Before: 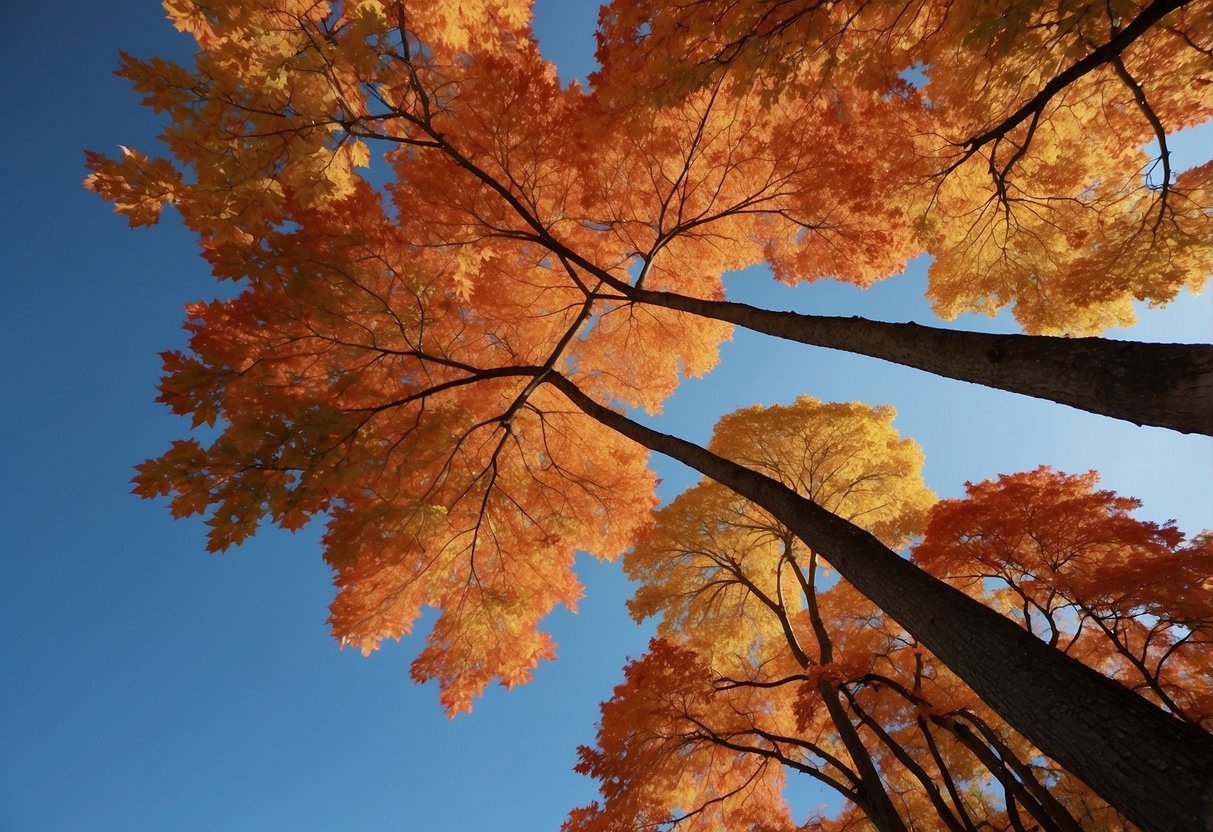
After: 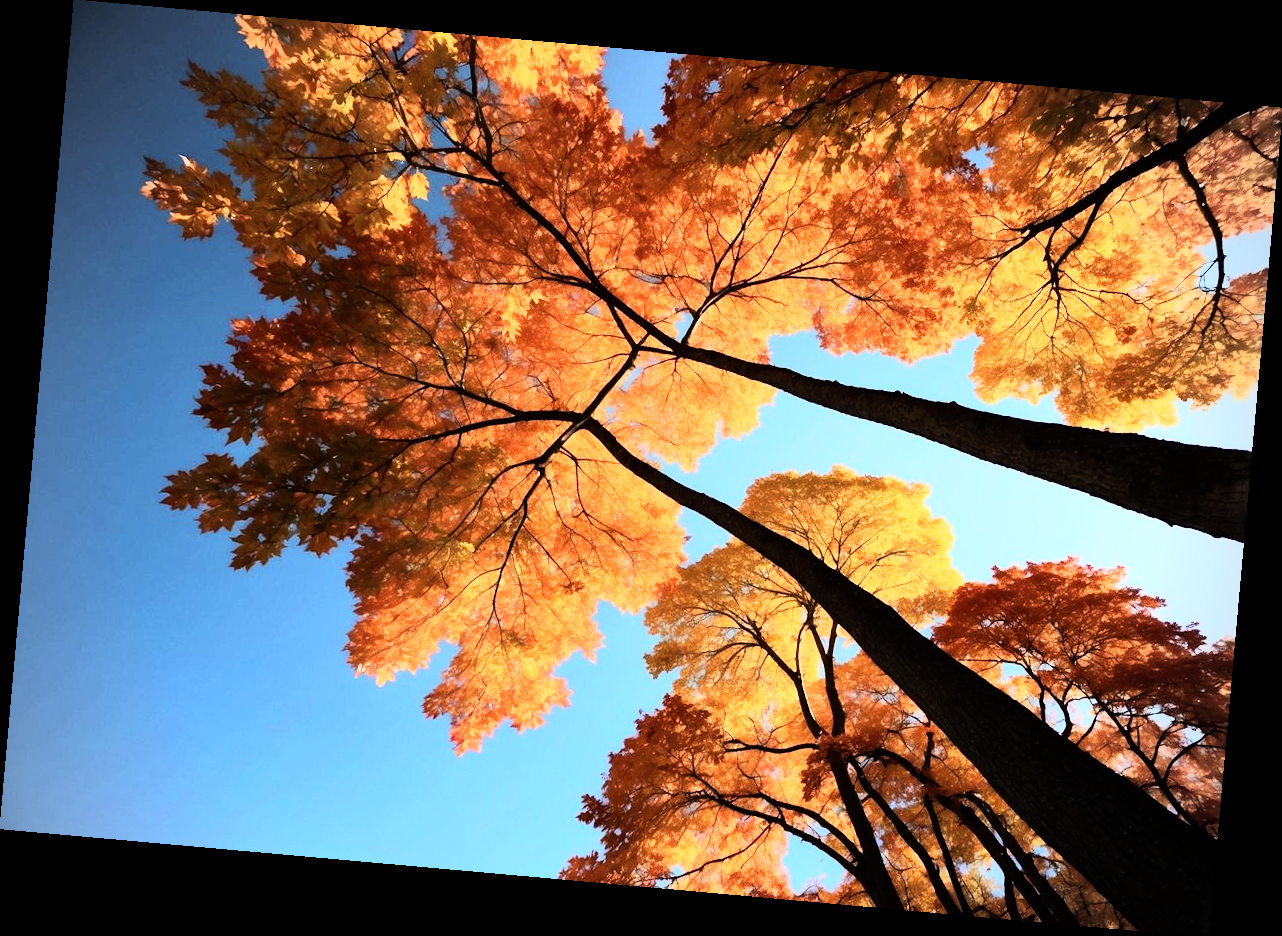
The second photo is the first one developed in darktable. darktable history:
rotate and perspective: rotation 5.12°, automatic cropping off
vignetting: on, module defaults
tone equalizer: on, module defaults
rgb curve: curves: ch0 [(0, 0) (0.21, 0.15) (0.24, 0.21) (0.5, 0.75) (0.75, 0.96) (0.89, 0.99) (1, 1)]; ch1 [(0, 0.02) (0.21, 0.13) (0.25, 0.2) (0.5, 0.67) (0.75, 0.9) (0.89, 0.97) (1, 1)]; ch2 [(0, 0.02) (0.21, 0.13) (0.25, 0.2) (0.5, 0.67) (0.75, 0.9) (0.89, 0.97) (1, 1)], compensate middle gray true
